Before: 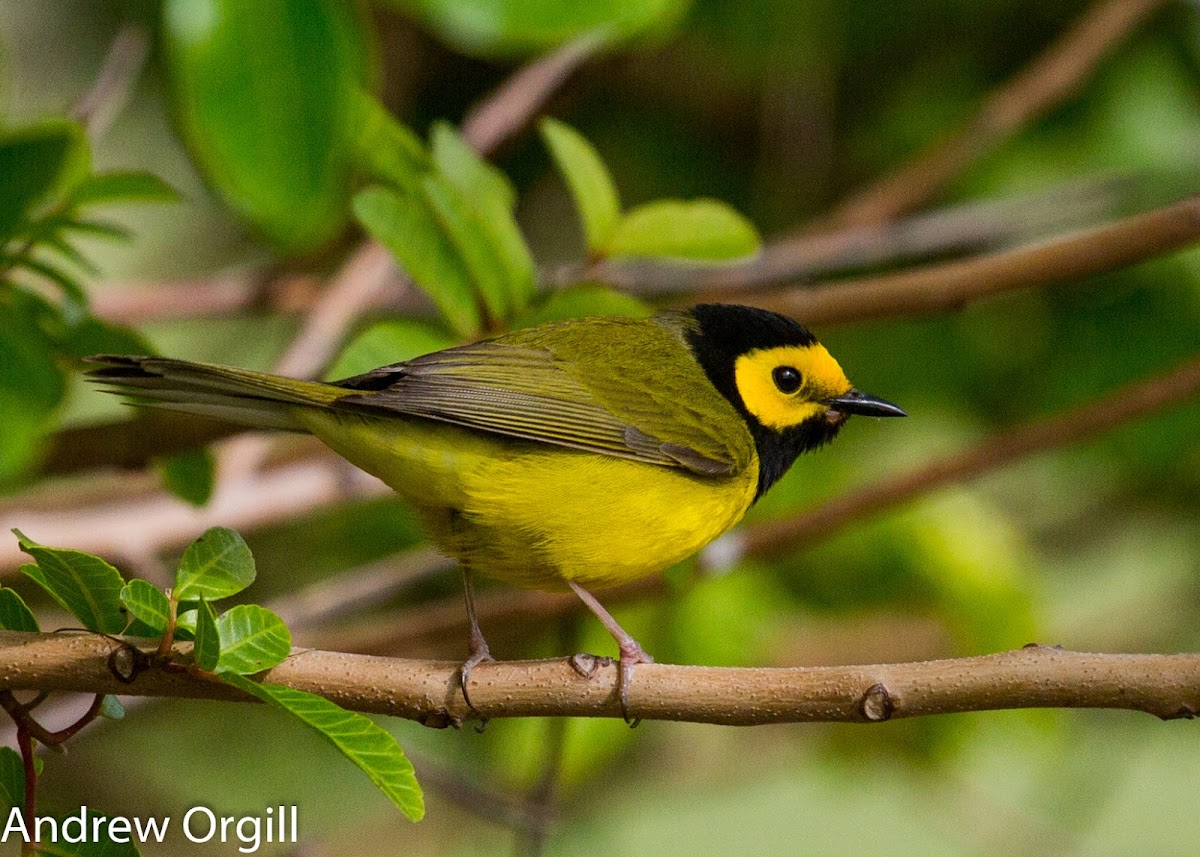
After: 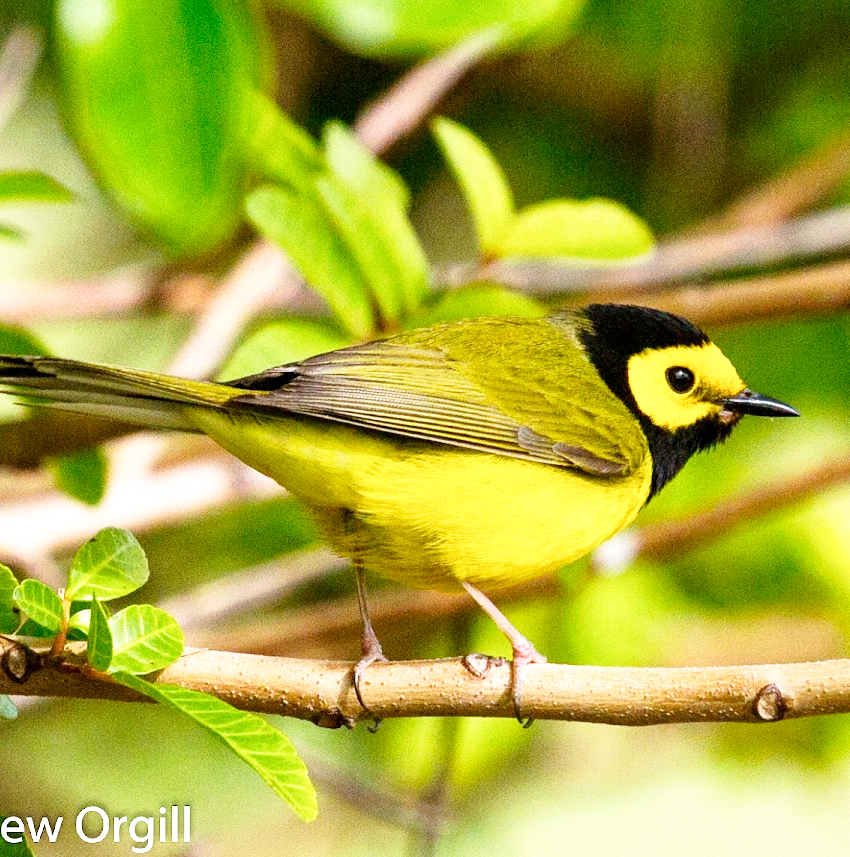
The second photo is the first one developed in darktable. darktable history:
base curve: curves: ch0 [(0, 0) (0.005, 0.002) (0.15, 0.3) (0.4, 0.7) (0.75, 0.95) (1, 1)], preserve colors none
crop and rotate: left 8.97%, right 20.12%
exposure: black level correction 0, exposure 0.9 EV, compensate highlight preservation false
